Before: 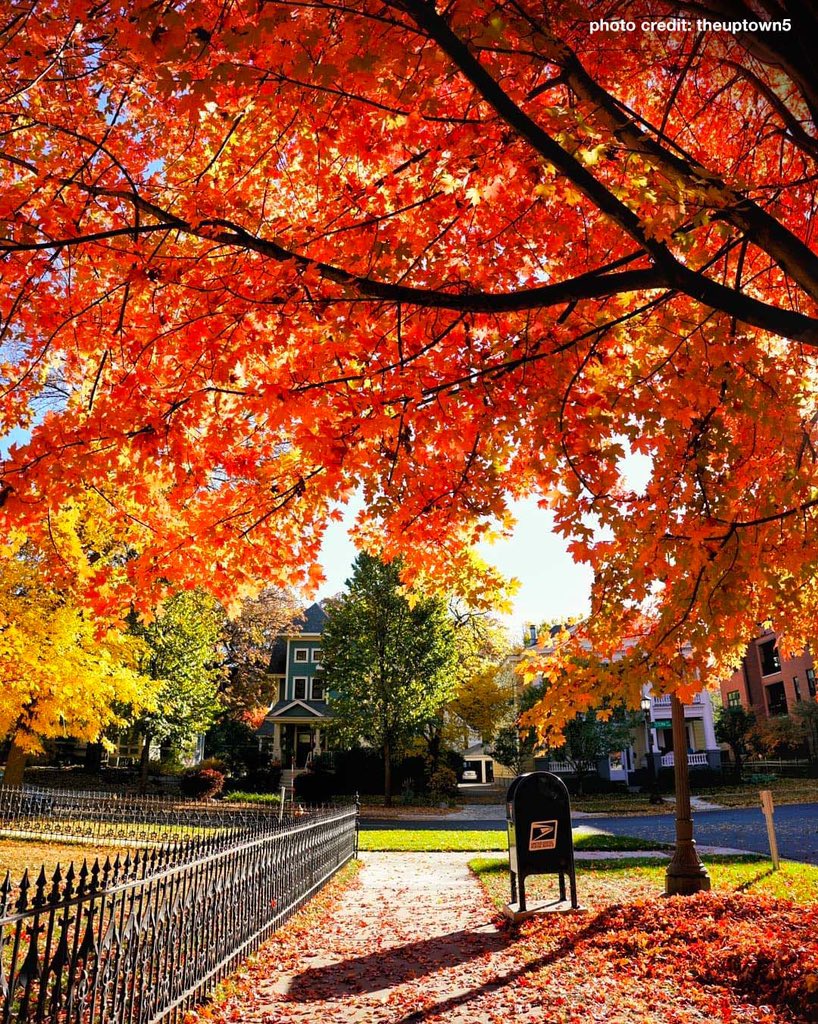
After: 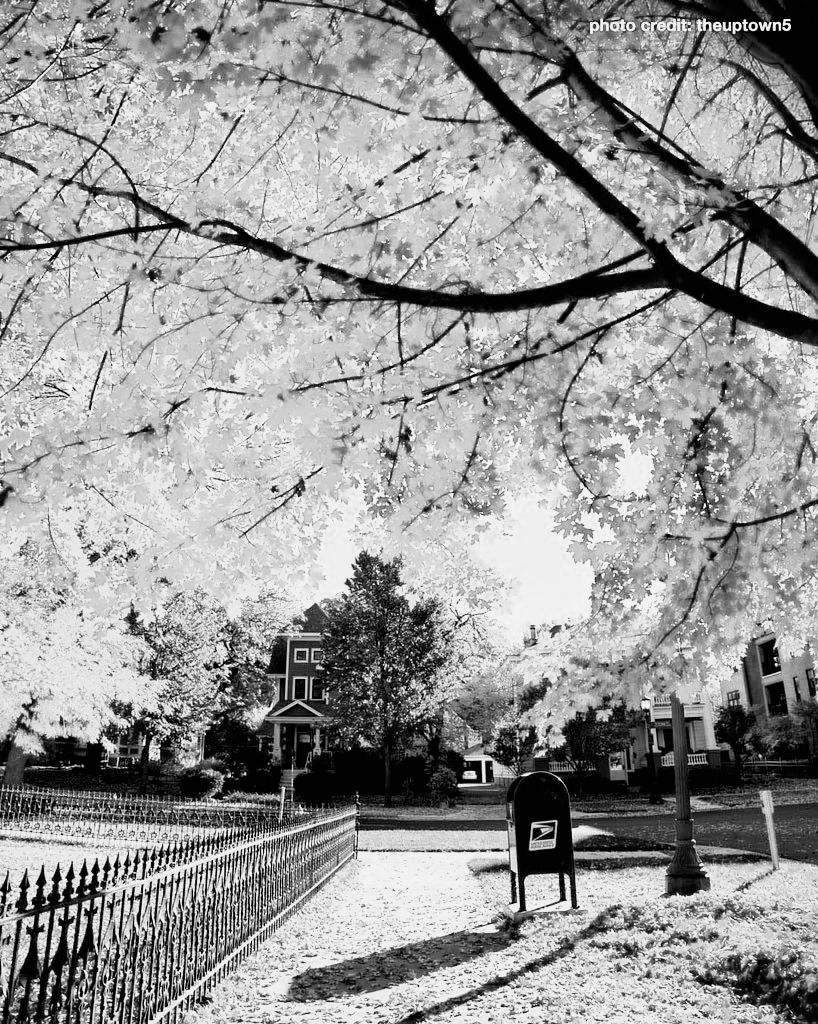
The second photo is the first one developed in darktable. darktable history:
color zones: curves: ch0 [(0.004, 0.588) (0.116, 0.636) (0.259, 0.476) (0.423, 0.464) (0.75, 0.5)]; ch1 [(0, 0) (0.143, 0) (0.286, 0) (0.429, 0) (0.571, 0) (0.714, 0) (0.857, 0)]
filmic rgb: black relative exposure -7.65 EV, white relative exposure 4.56 EV, hardness 3.61, color science v6 (2022)
white balance: red 1.467, blue 0.684
